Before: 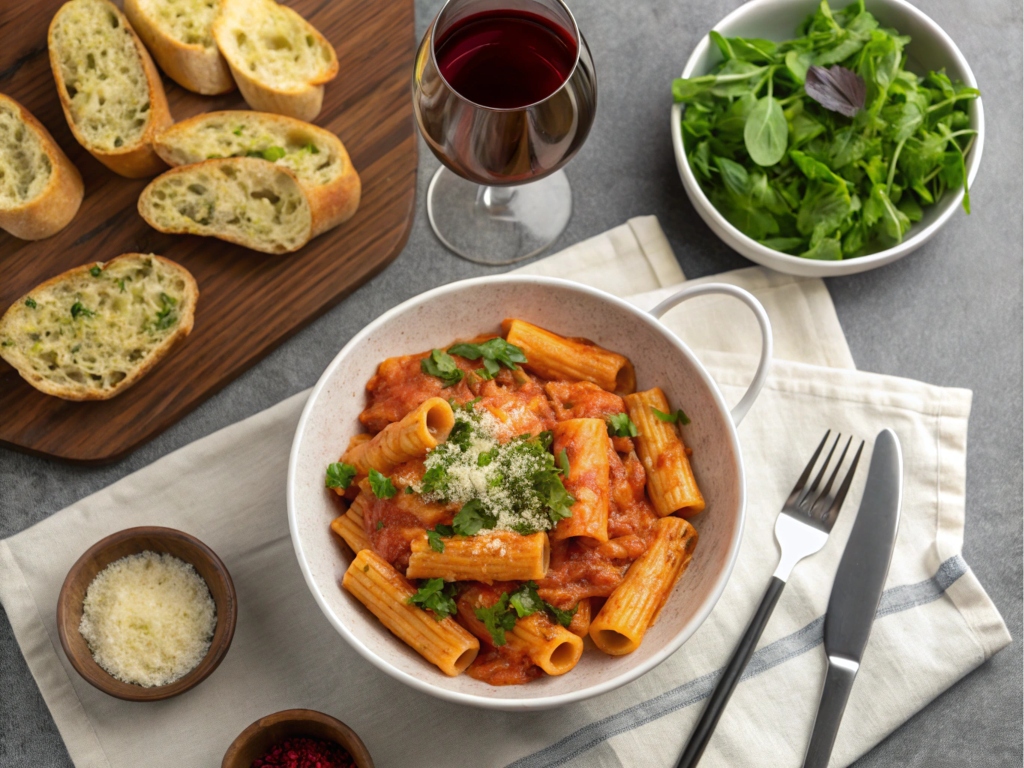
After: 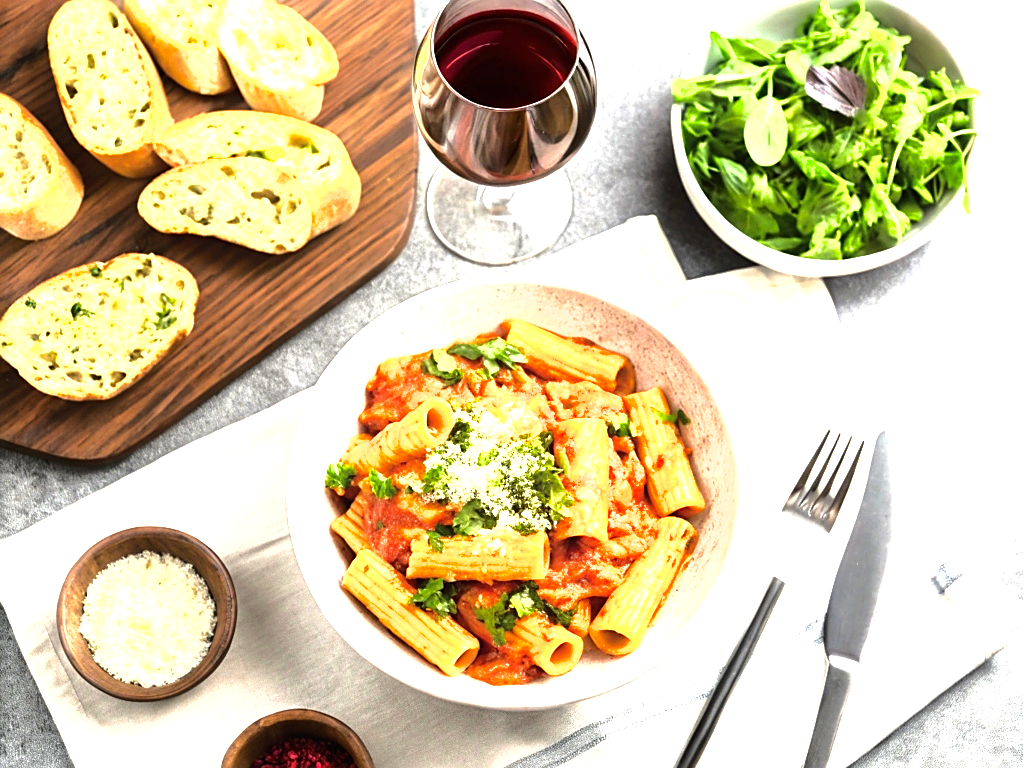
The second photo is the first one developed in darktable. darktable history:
tone equalizer: -8 EV -1.09 EV, -7 EV -1.03 EV, -6 EV -0.852 EV, -5 EV -0.615 EV, -3 EV 0.547 EV, -2 EV 0.874 EV, -1 EV 0.987 EV, +0 EV 1.06 EV, edges refinement/feathering 500, mask exposure compensation -1.57 EV, preserve details no
sharpen: radius 1.851, amount 0.406, threshold 1.192
exposure: black level correction 0, exposure 1.46 EV, compensate highlight preservation false
shadows and highlights: shadows 9.54, white point adjustment 0.928, highlights -39.89
